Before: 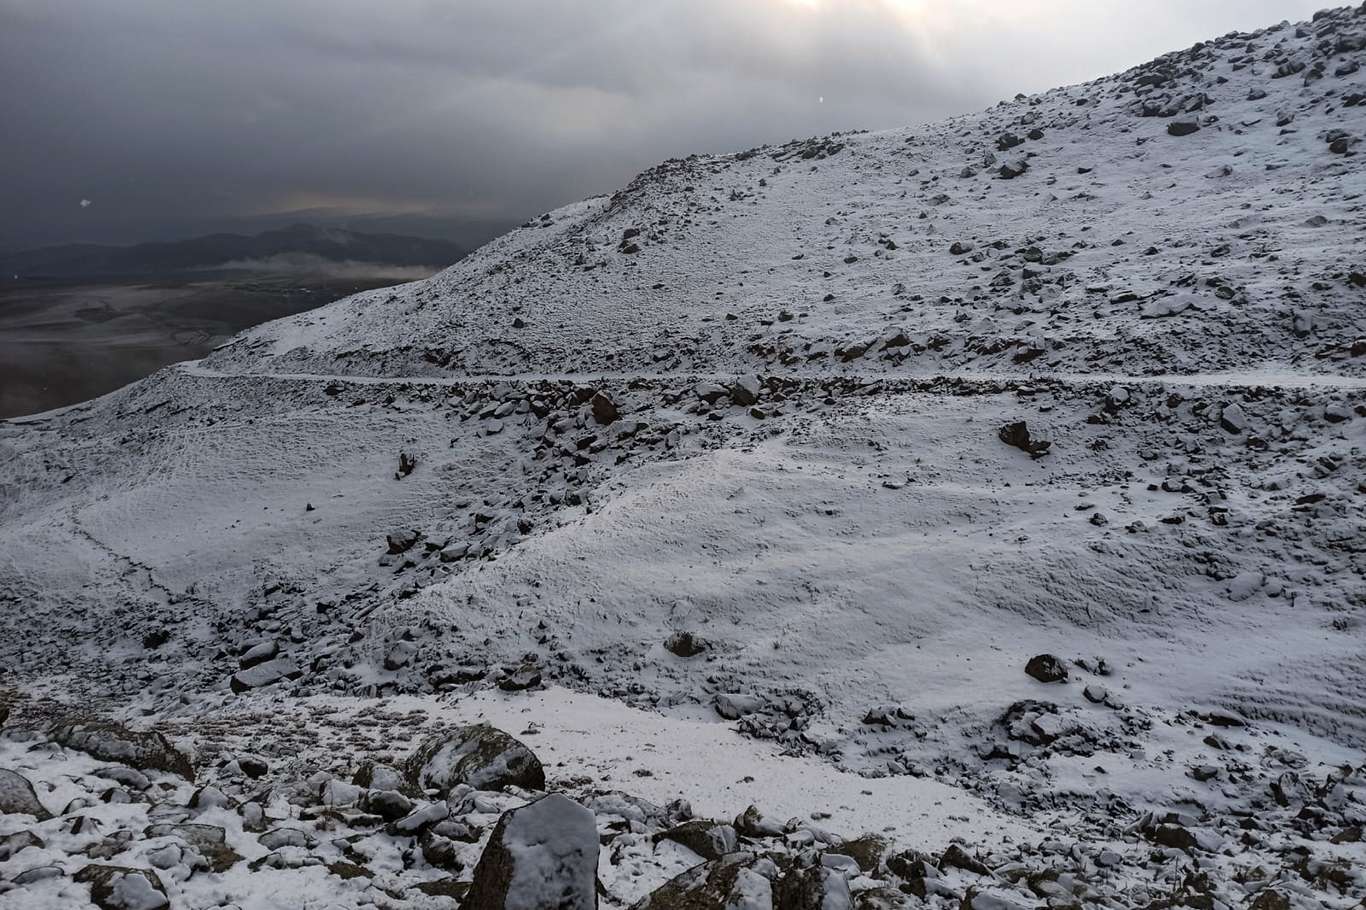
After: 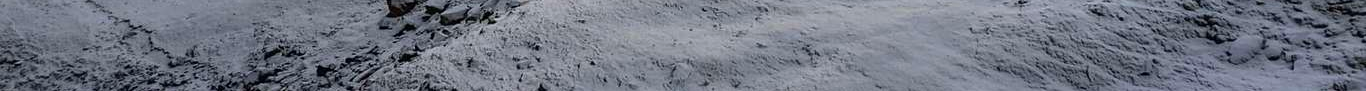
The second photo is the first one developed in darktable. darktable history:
crop and rotate: top 59.084%, bottom 30.916%
contrast brightness saturation: brightness -0.02, saturation 0.35
